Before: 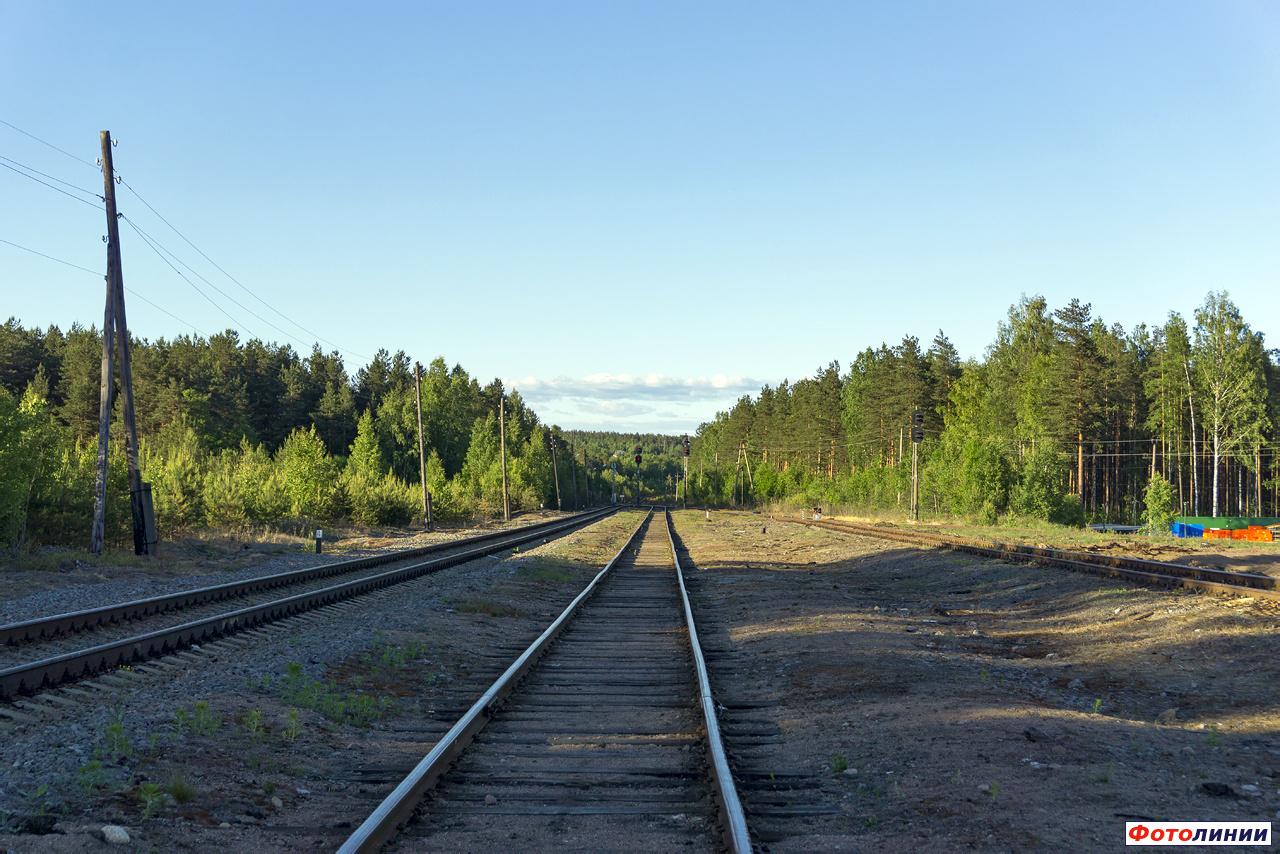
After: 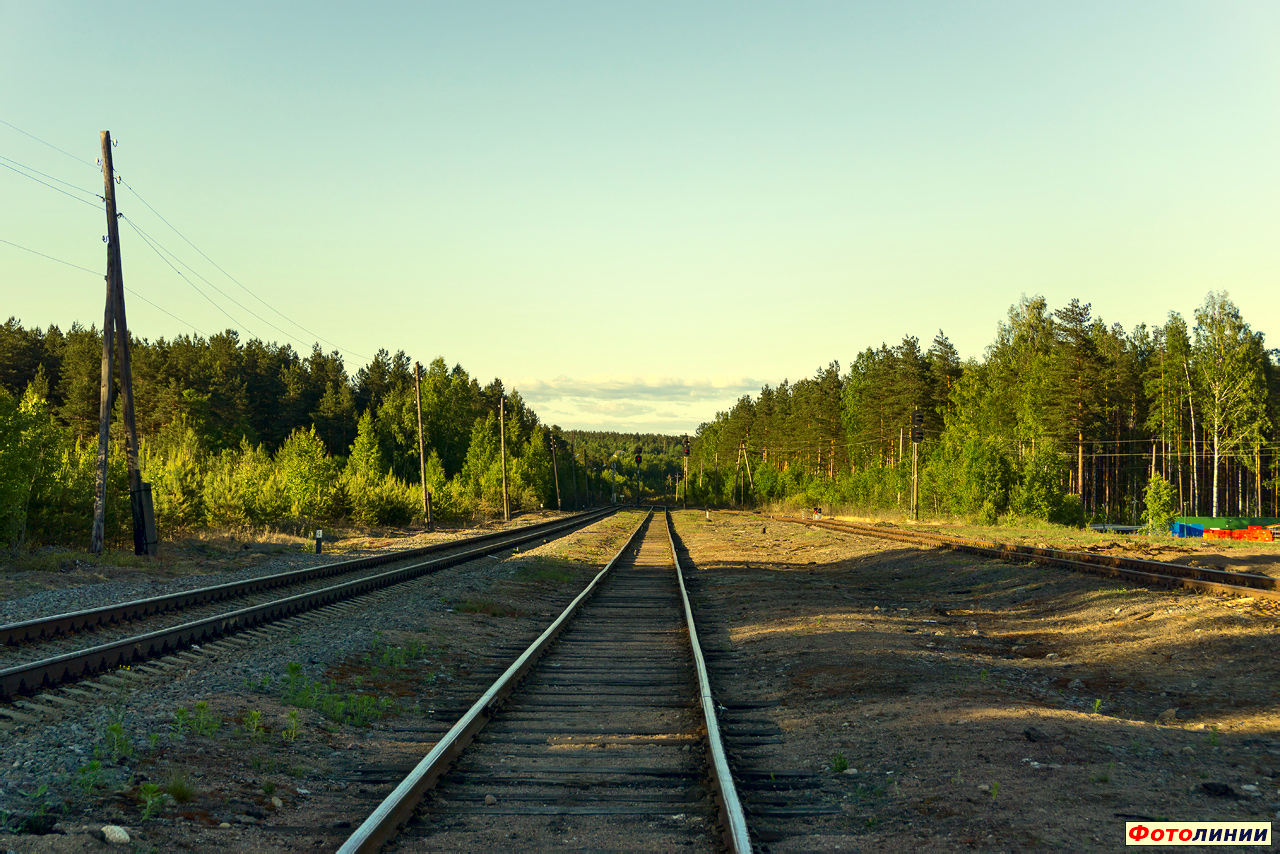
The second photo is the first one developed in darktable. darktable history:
contrast brightness saturation: contrast 0.07, brightness -0.14, saturation 0.11
shadows and highlights: highlights 70.7, soften with gaussian
white balance: red 1.08, blue 0.791
